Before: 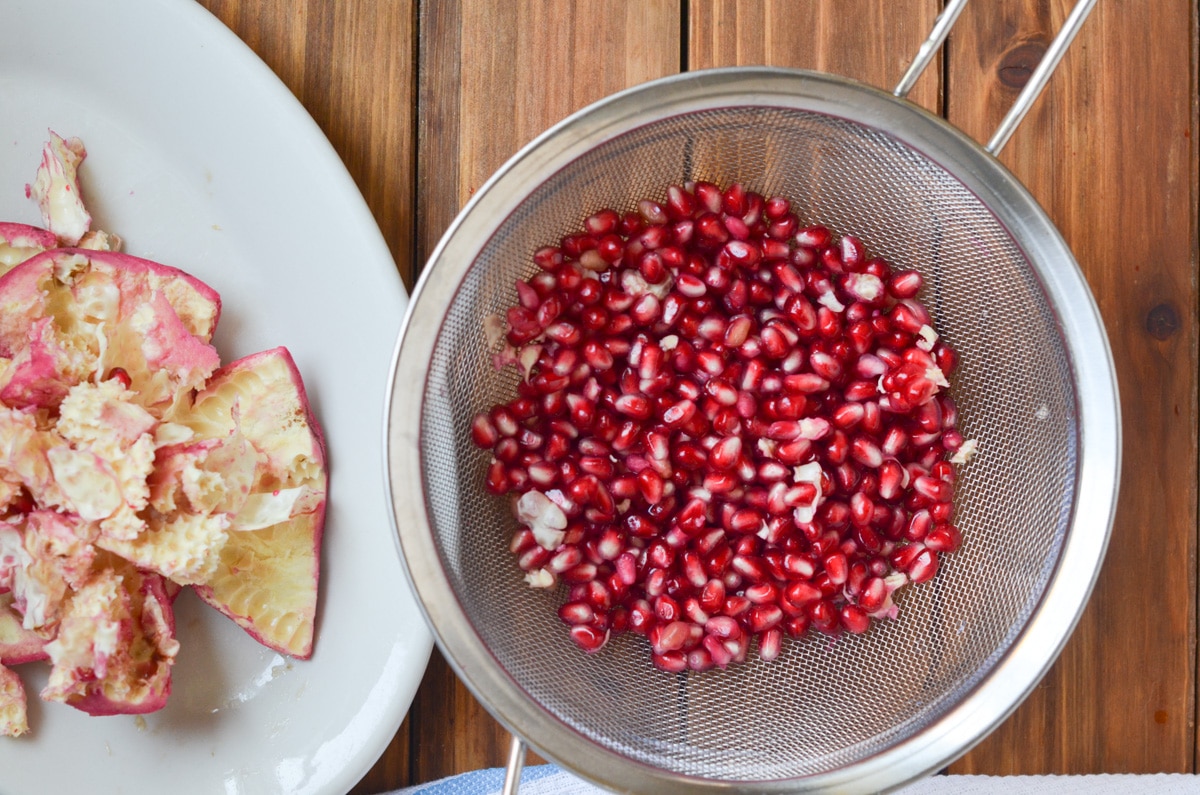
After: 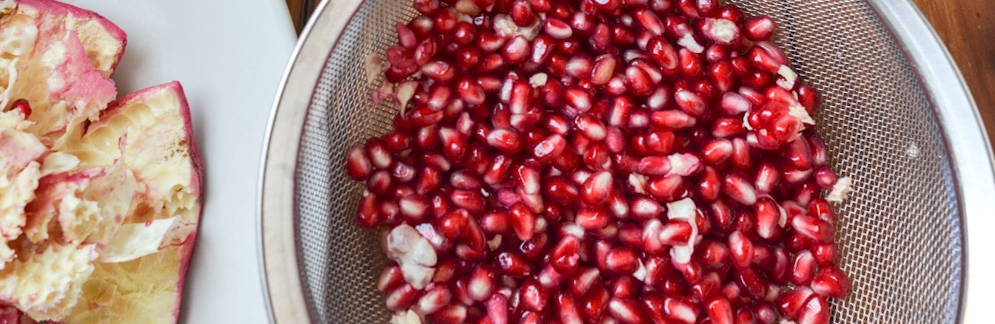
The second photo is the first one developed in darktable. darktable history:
local contrast: on, module defaults
crop and rotate: top 23.84%, bottom 34.294%
rotate and perspective: rotation 0.72°, lens shift (vertical) -0.352, lens shift (horizontal) -0.051, crop left 0.152, crop right 0.859, crop top 0.019, crop bottom 0.964
